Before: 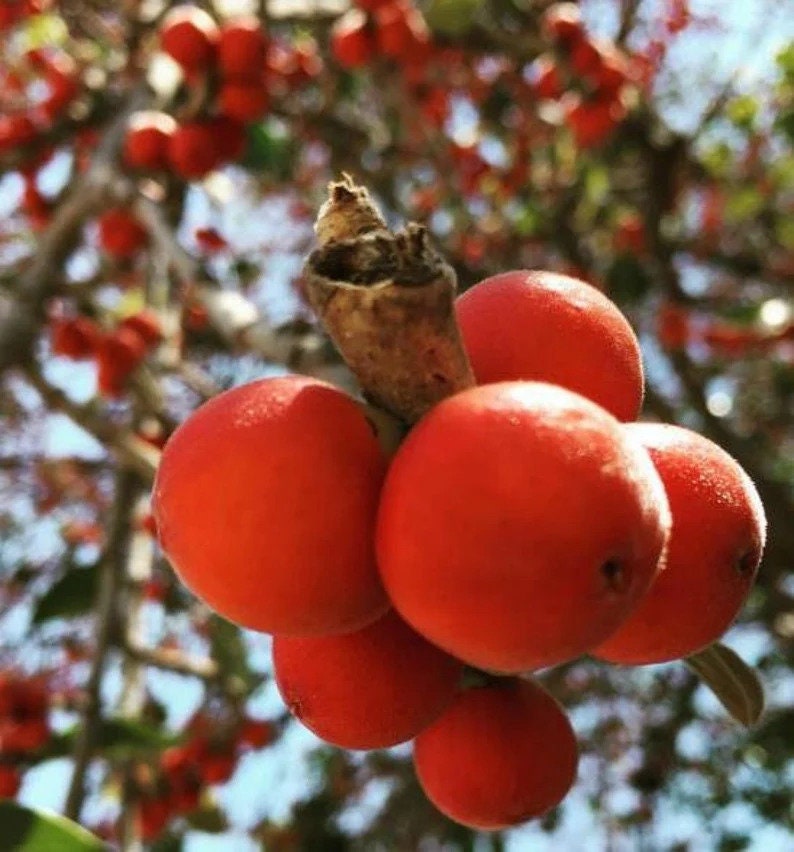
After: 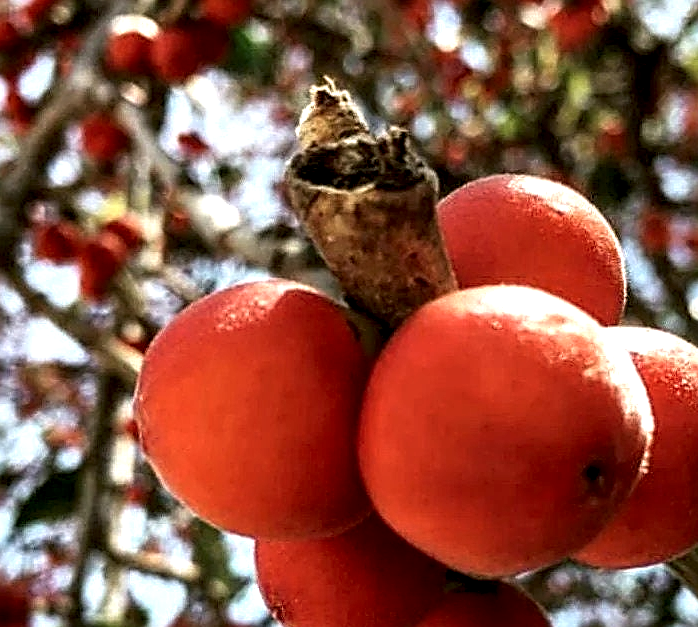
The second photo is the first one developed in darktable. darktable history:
crop and rotate: left 2.425%, top 11.305%, right 9.6%, bottom 15.08%
local contrast: highlights 80%, shadows 57%, detail 175%, midtone range 0.602
sharpen: radius 2.584, amount 0.688
